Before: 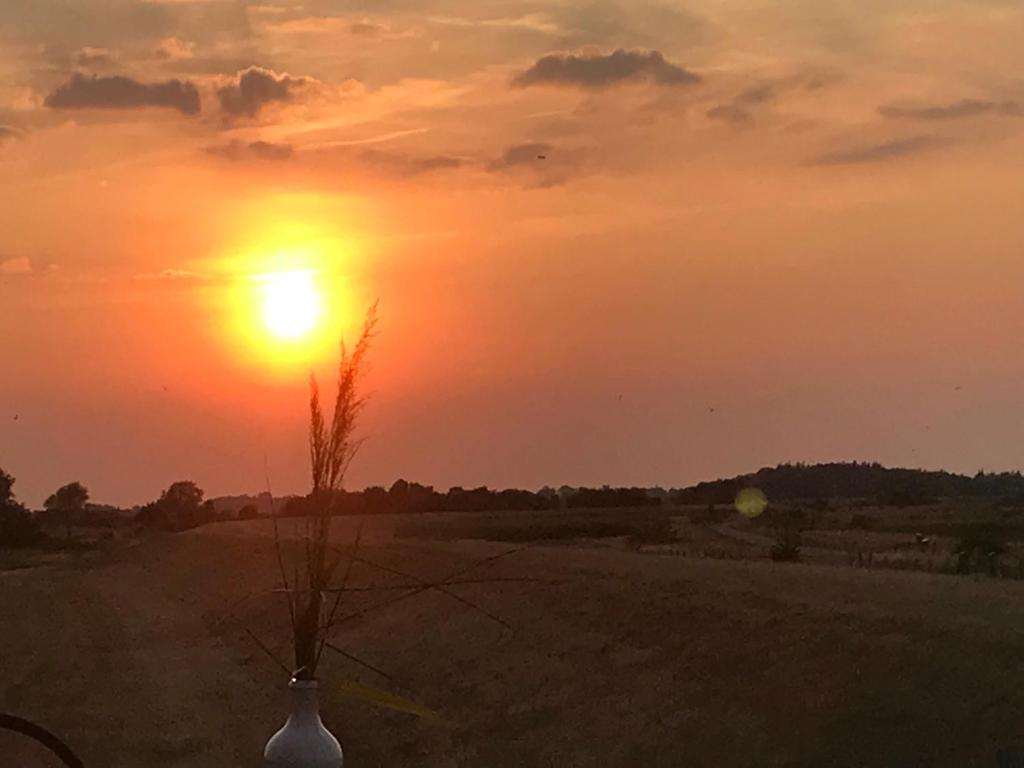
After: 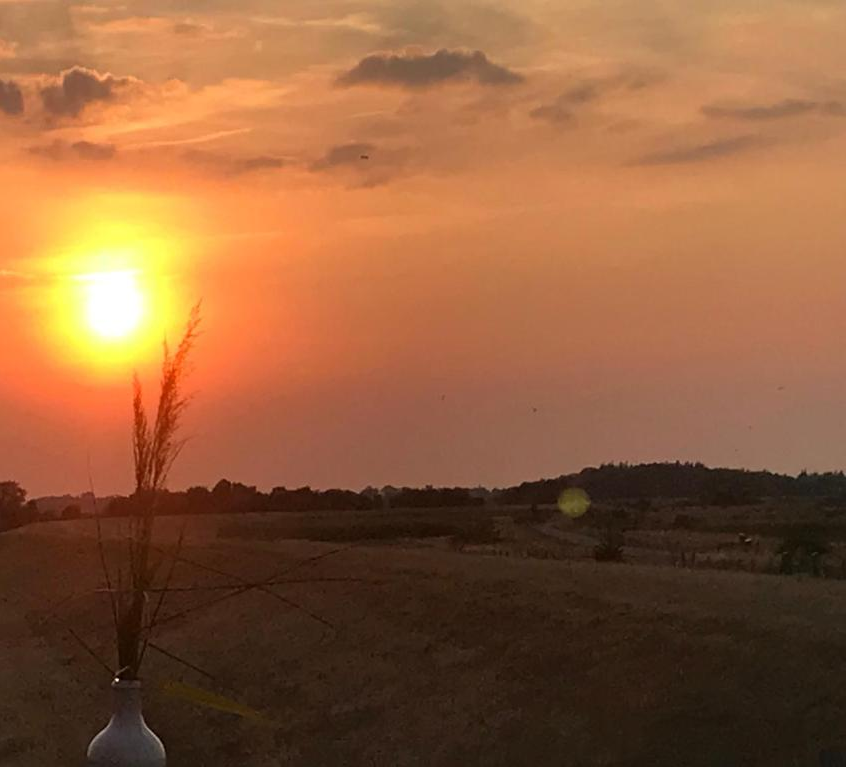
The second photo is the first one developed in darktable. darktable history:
crop: left 17.303%, bottom 0.035%
